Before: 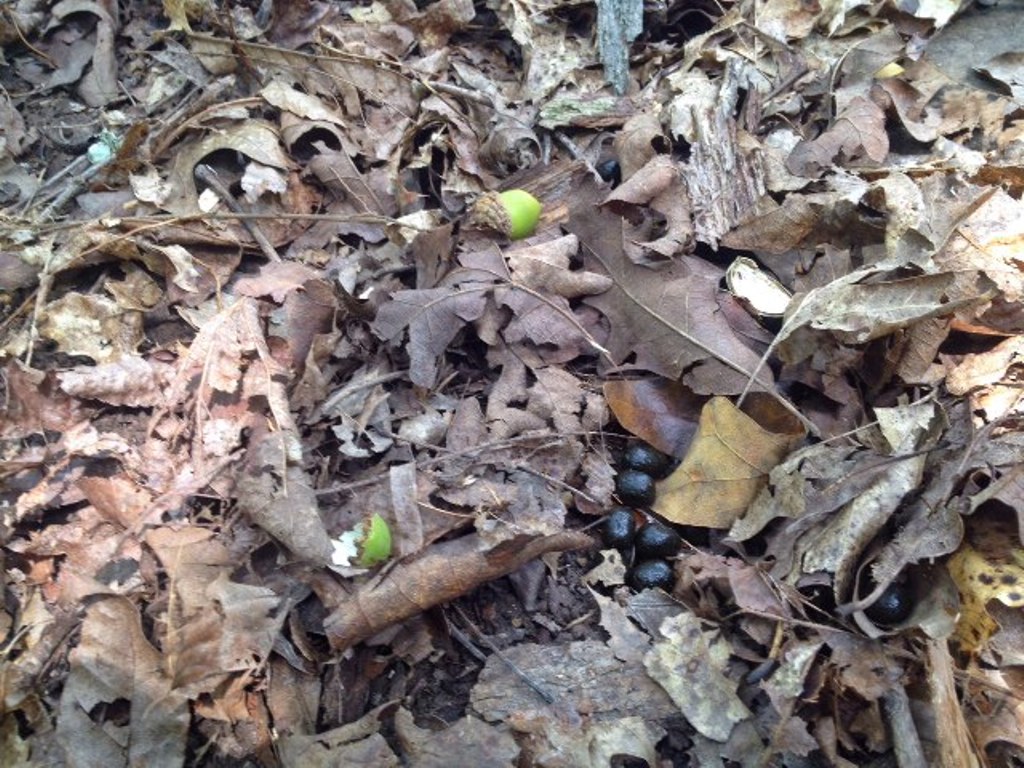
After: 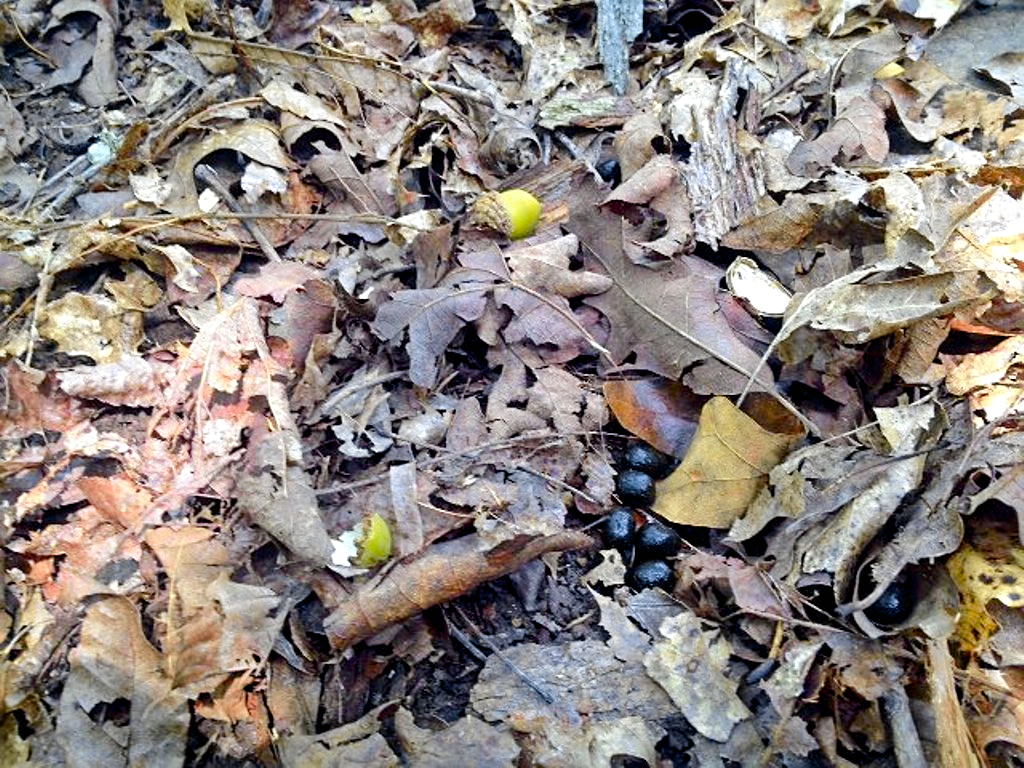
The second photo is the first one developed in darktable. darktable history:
color balance rgb: global offset › luminance -0.51%, perceptual saturation grading › global saturation 27.53%, perceptual saturation grading › highlights -25%, perceptual saturation grading › shadows 25%, perceptual brilliance grading › highlights 6.62%, perceptual brilliance grading › mid-tones 17.07%, perceptual brilliance grading › shadows -5.23%
tone curve: curves: ch0 [(0, 0) (0.07, 0.052) (0.23, 0.254) (0.486, 0.53) (0.822, 0.825) (0.994, 0.955)]; ch1 [(0, 0) (0.226, 0.261) (0.379, 0.442) (0.469, 0.472) (0.495, 0.495) (0.514, 0.504) (0.561, 0.568) (0.59, 0.612) (1, 1)]; ch2 [(0, 0) (0.269, 0.299) (0.459, 0.441) (0.498, 0.499) (0.523, 0.52) (0.551, 0.576) (0.629, 0.643) (0.659, 0.681) (0.718, 0.764) (1, 1)], color space Lab, independent channels, preserve colors none
sharpen: on, module defaults
